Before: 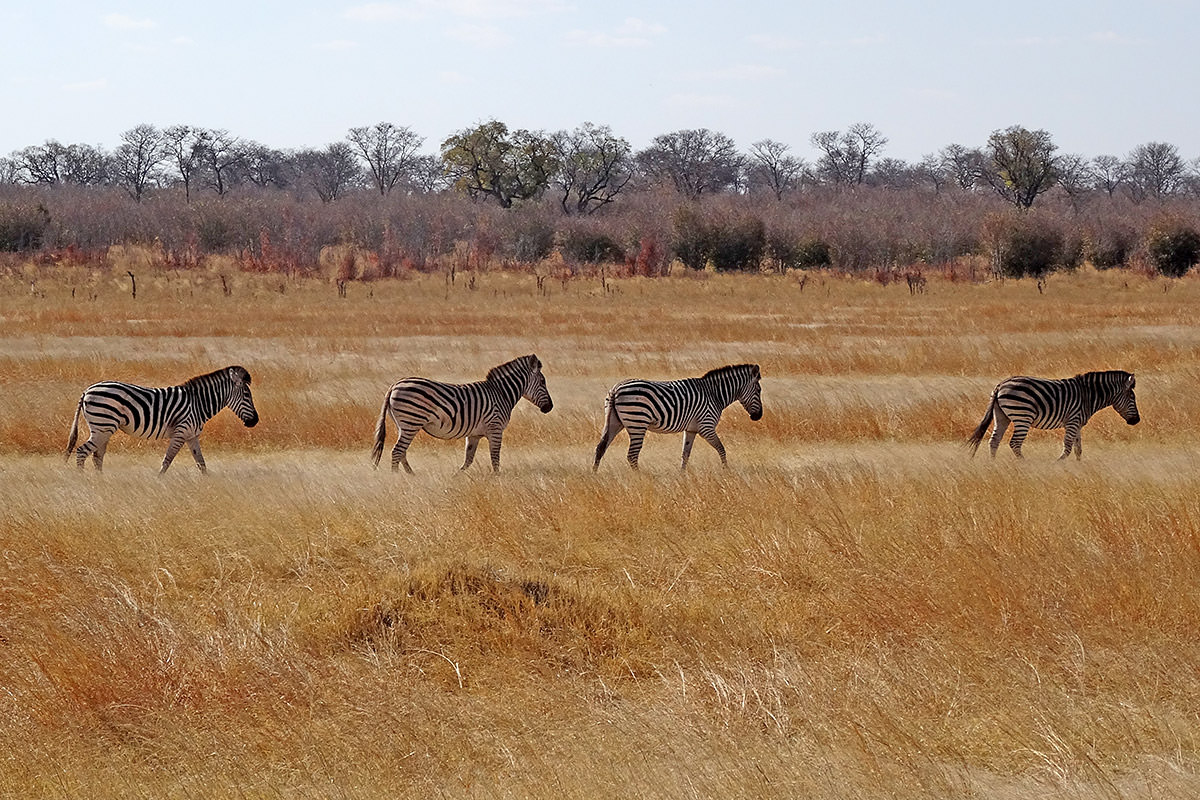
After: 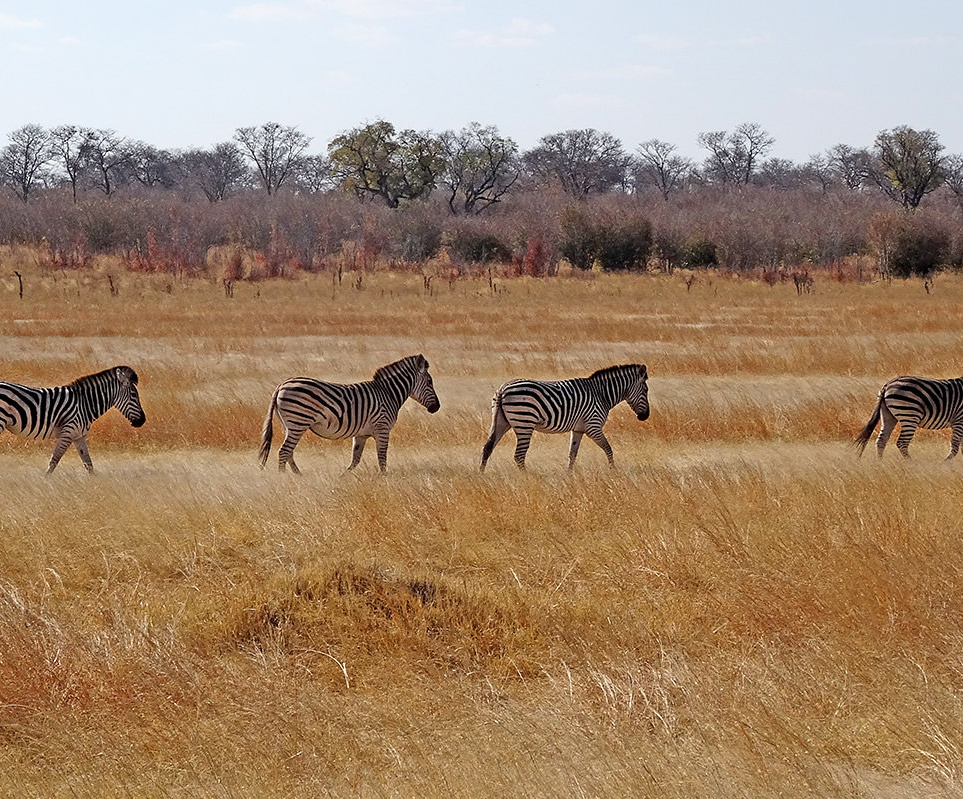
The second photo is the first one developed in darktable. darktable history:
crop and rotate: left 9.492%, right 10.177%
